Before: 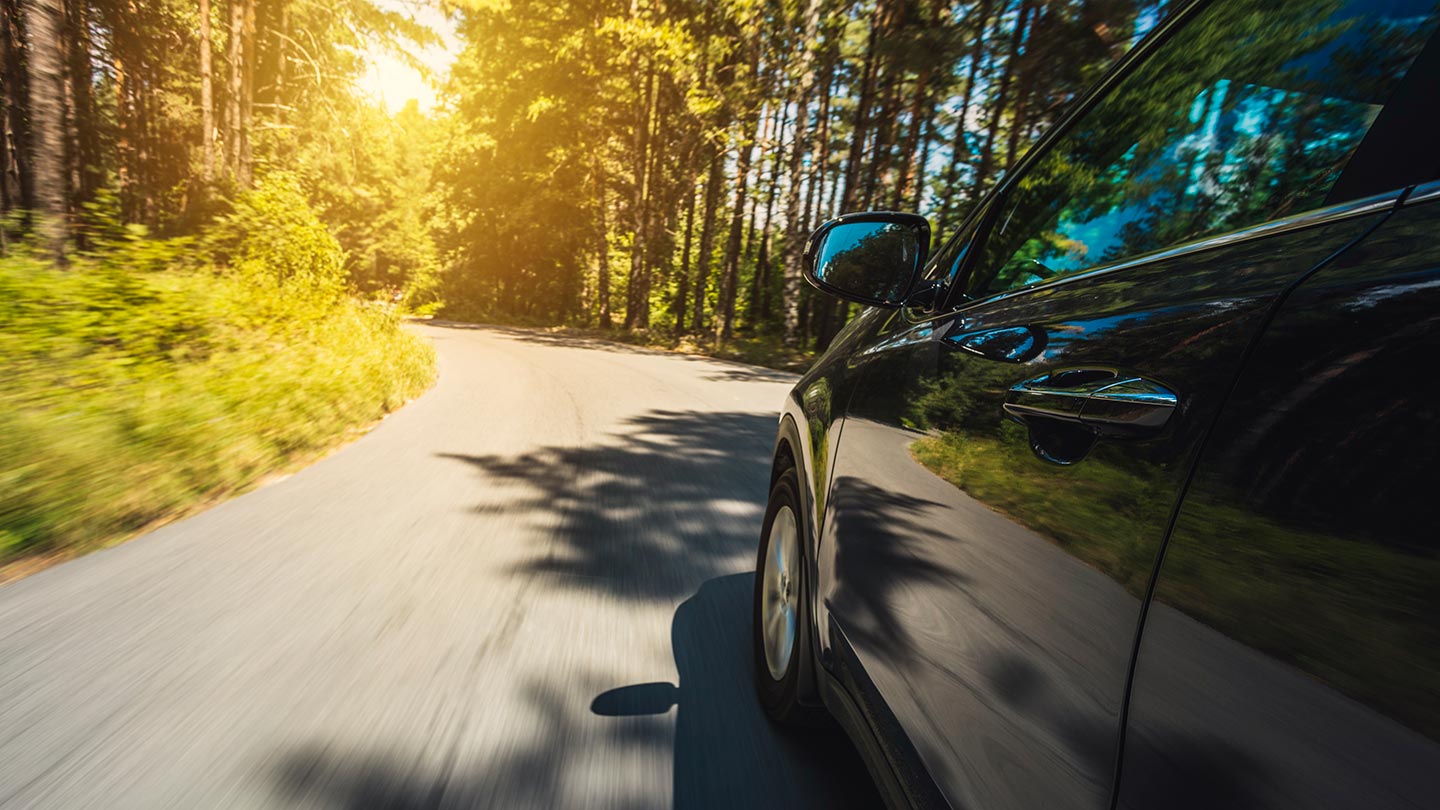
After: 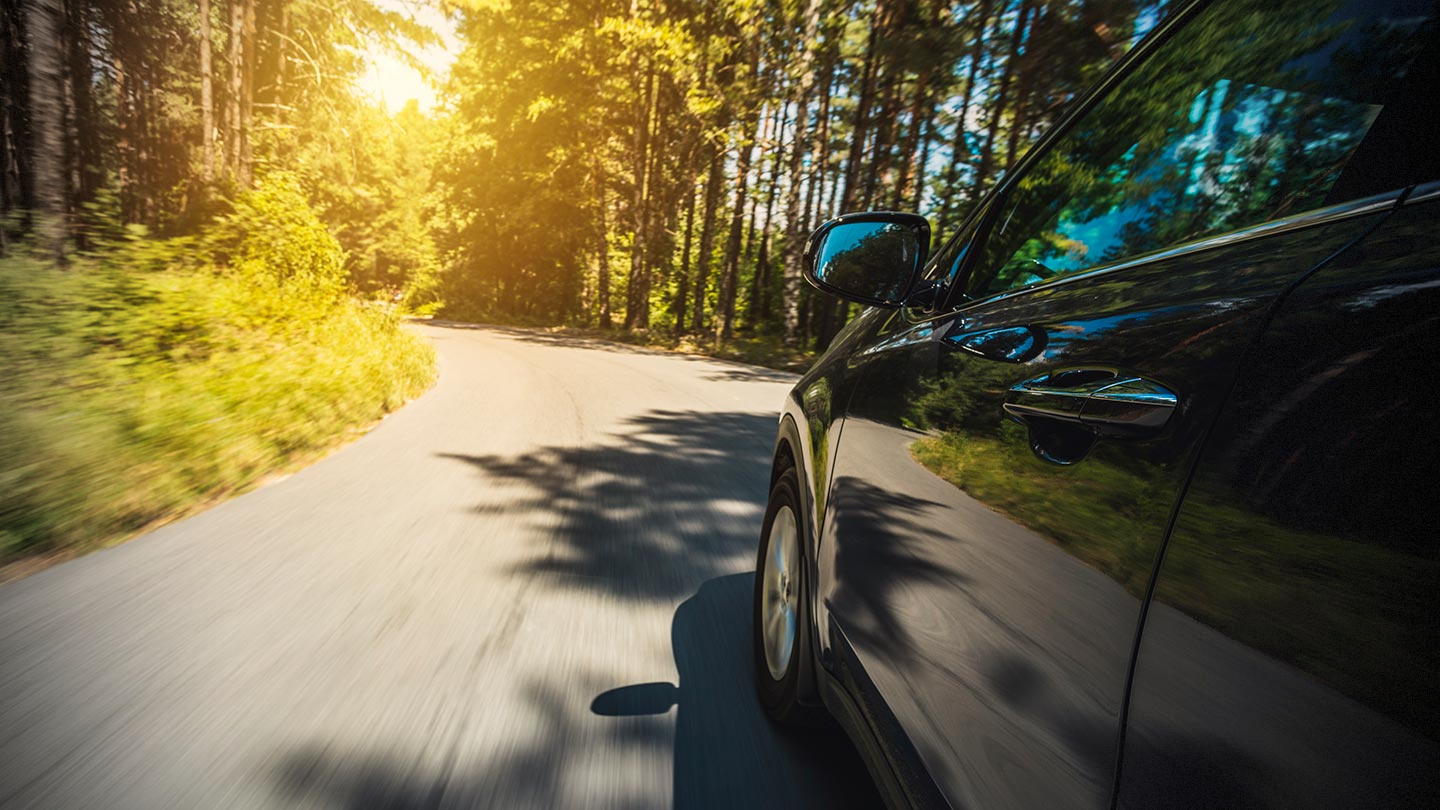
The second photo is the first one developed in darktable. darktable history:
vignetting: fall-off start 71.39%, brightness -0.864, dithering 8-bit output
